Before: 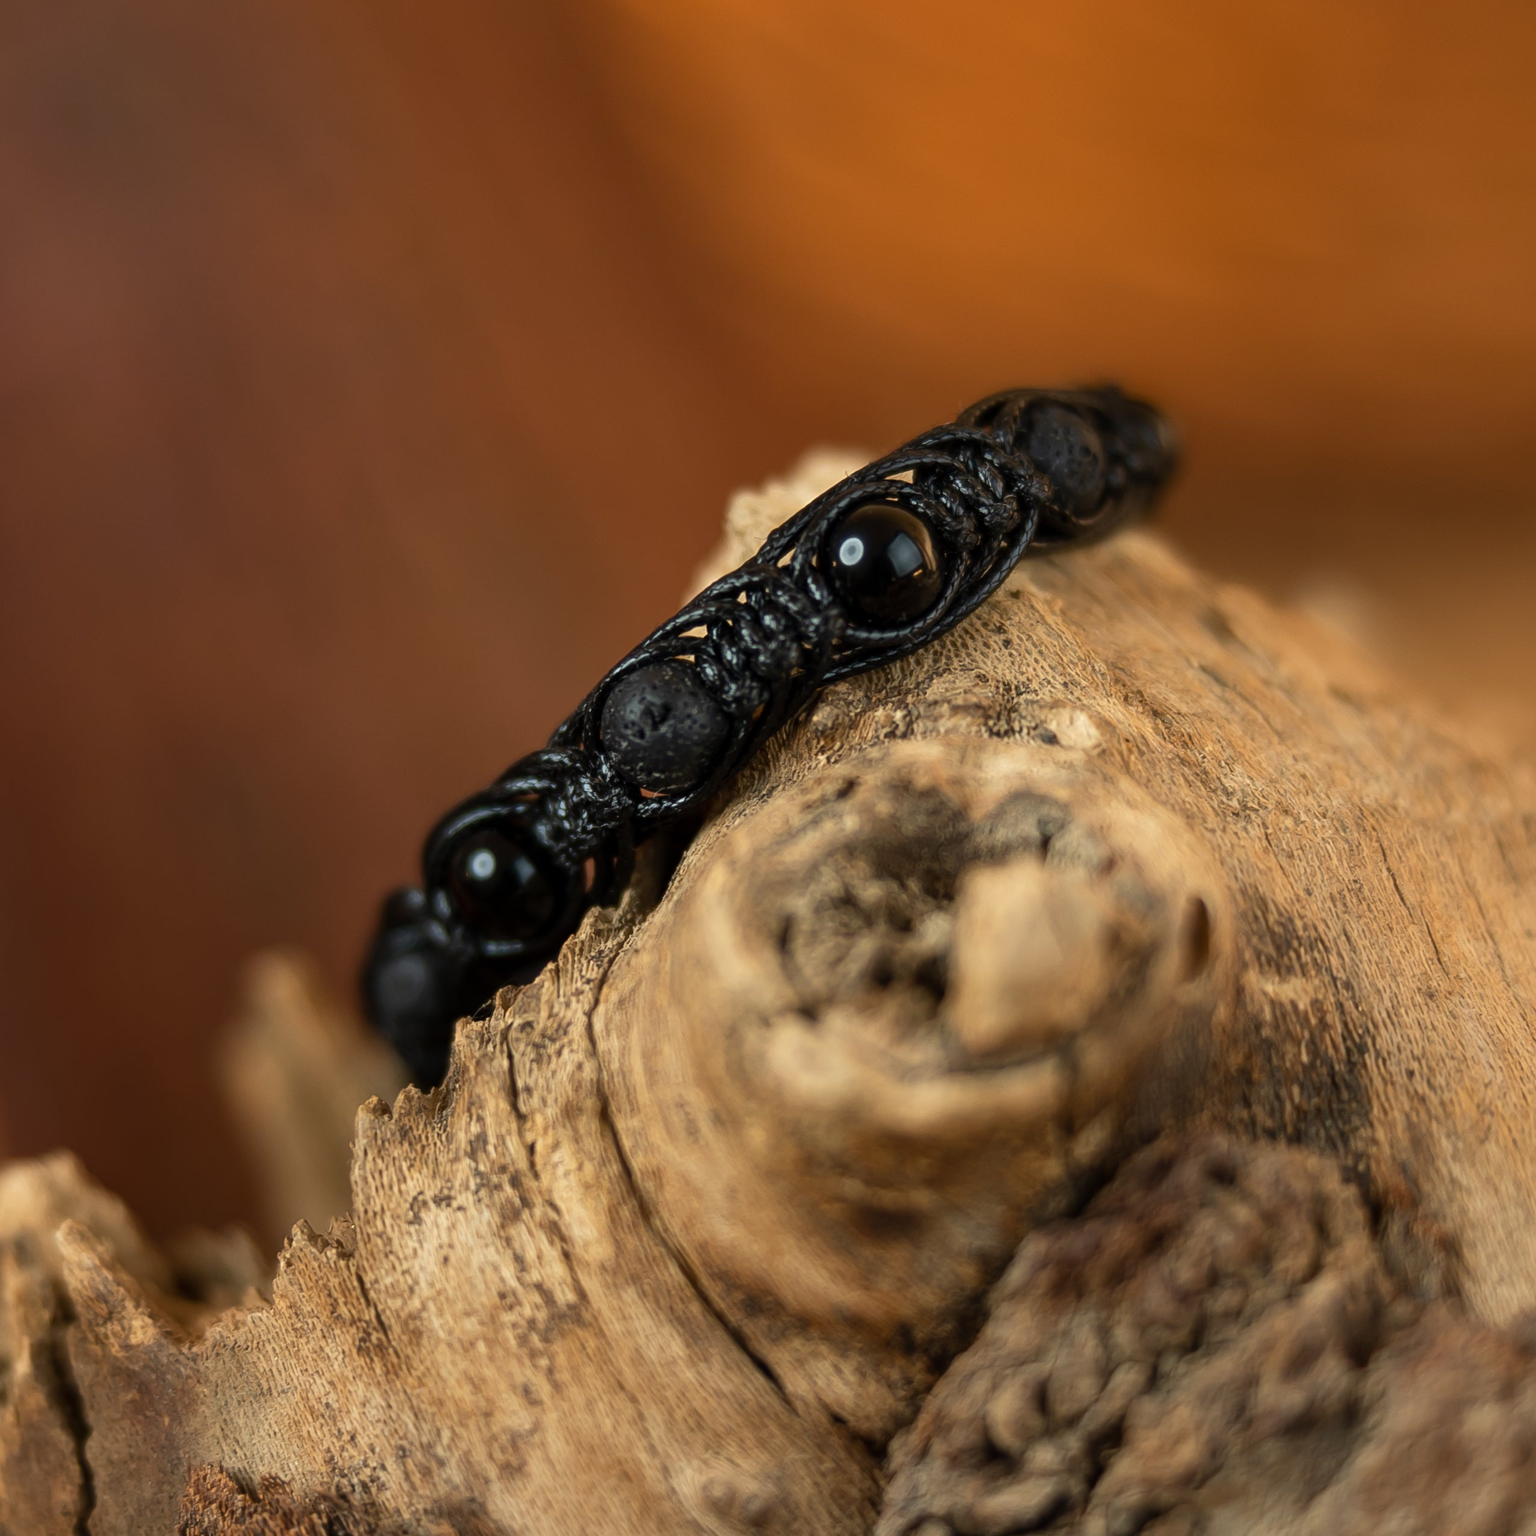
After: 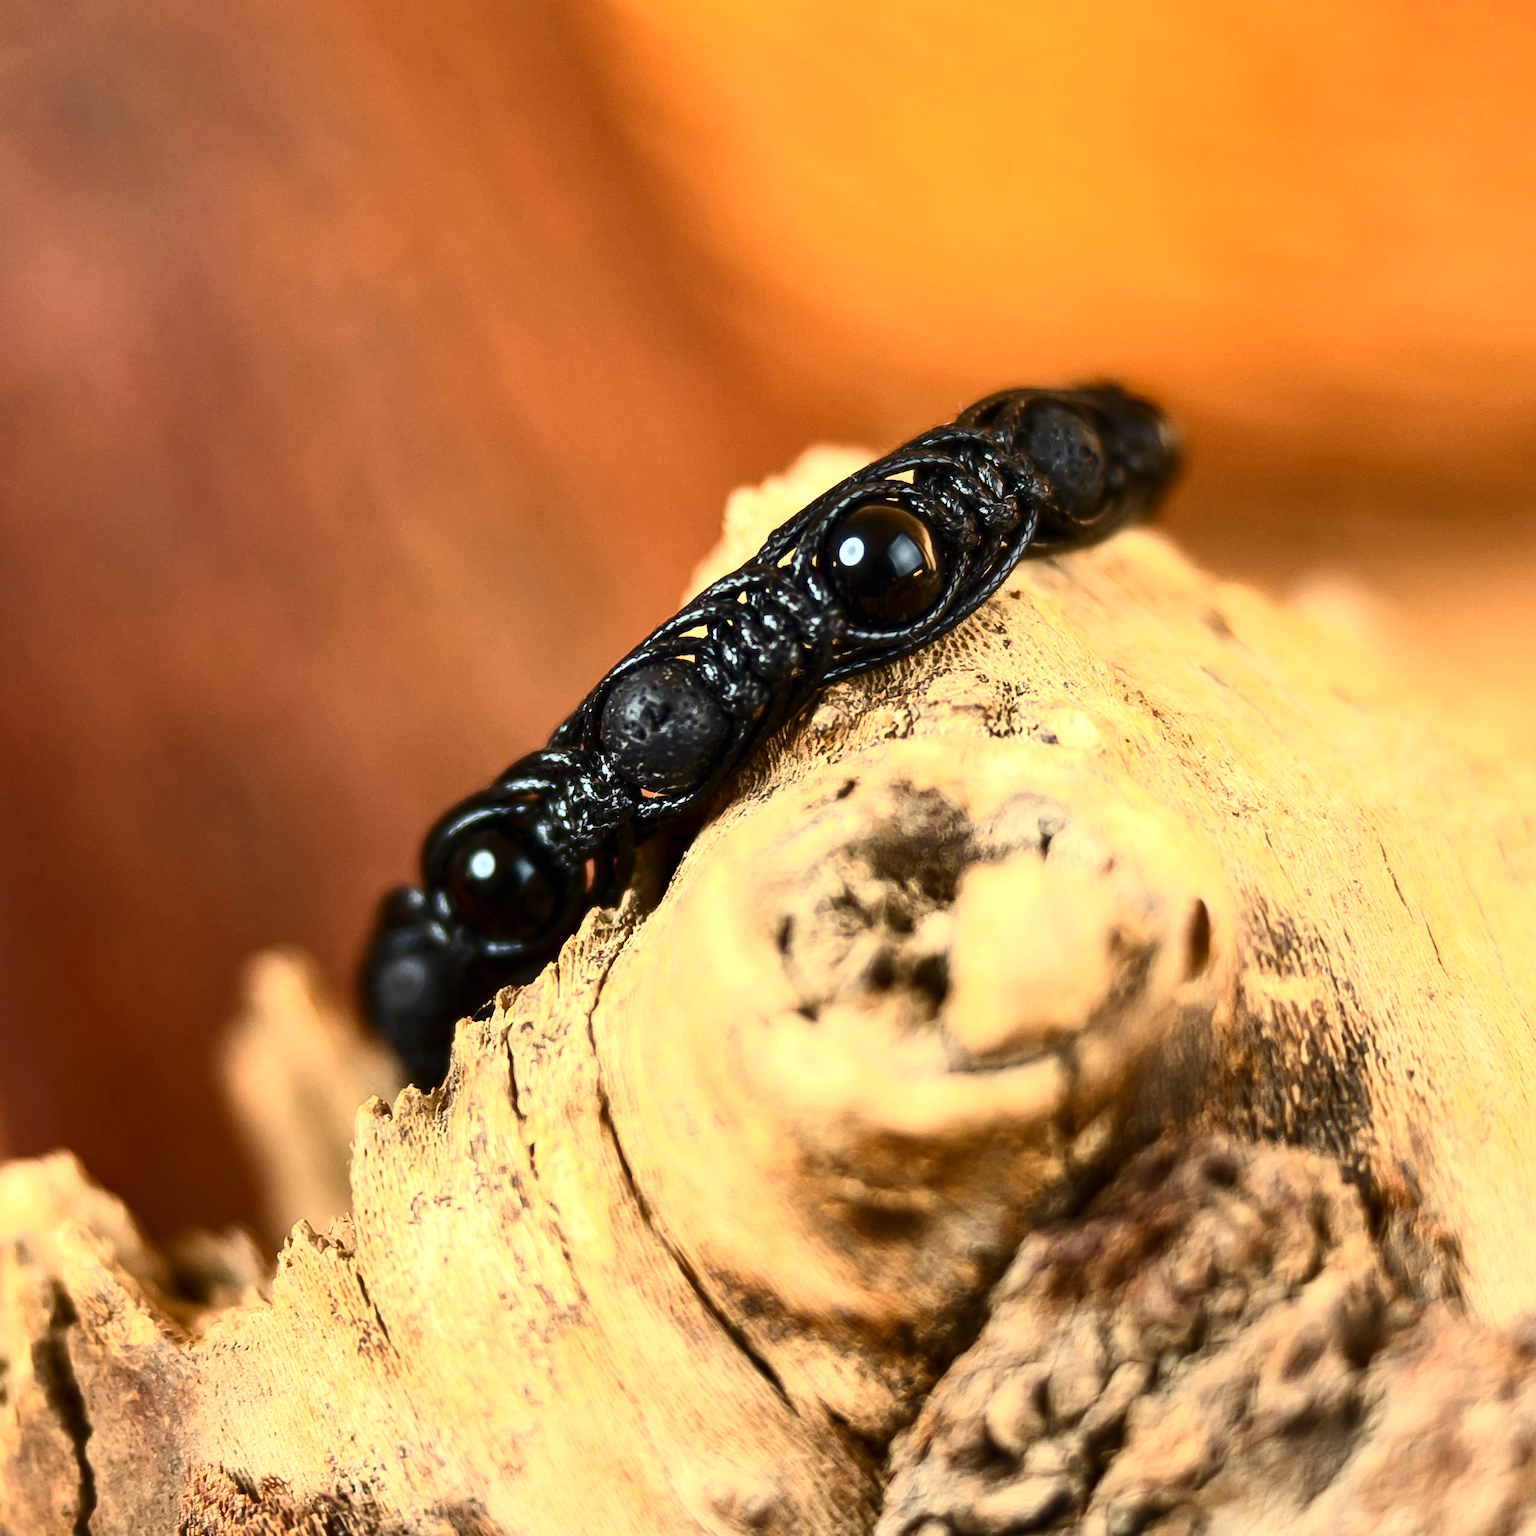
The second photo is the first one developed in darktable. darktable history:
contrast brightness saturation: contrast 0.4, brightness 0.1, saturation 0.21
exposure: black level correction 0, exposure 1.2 EV, compensate highlight preservation false
